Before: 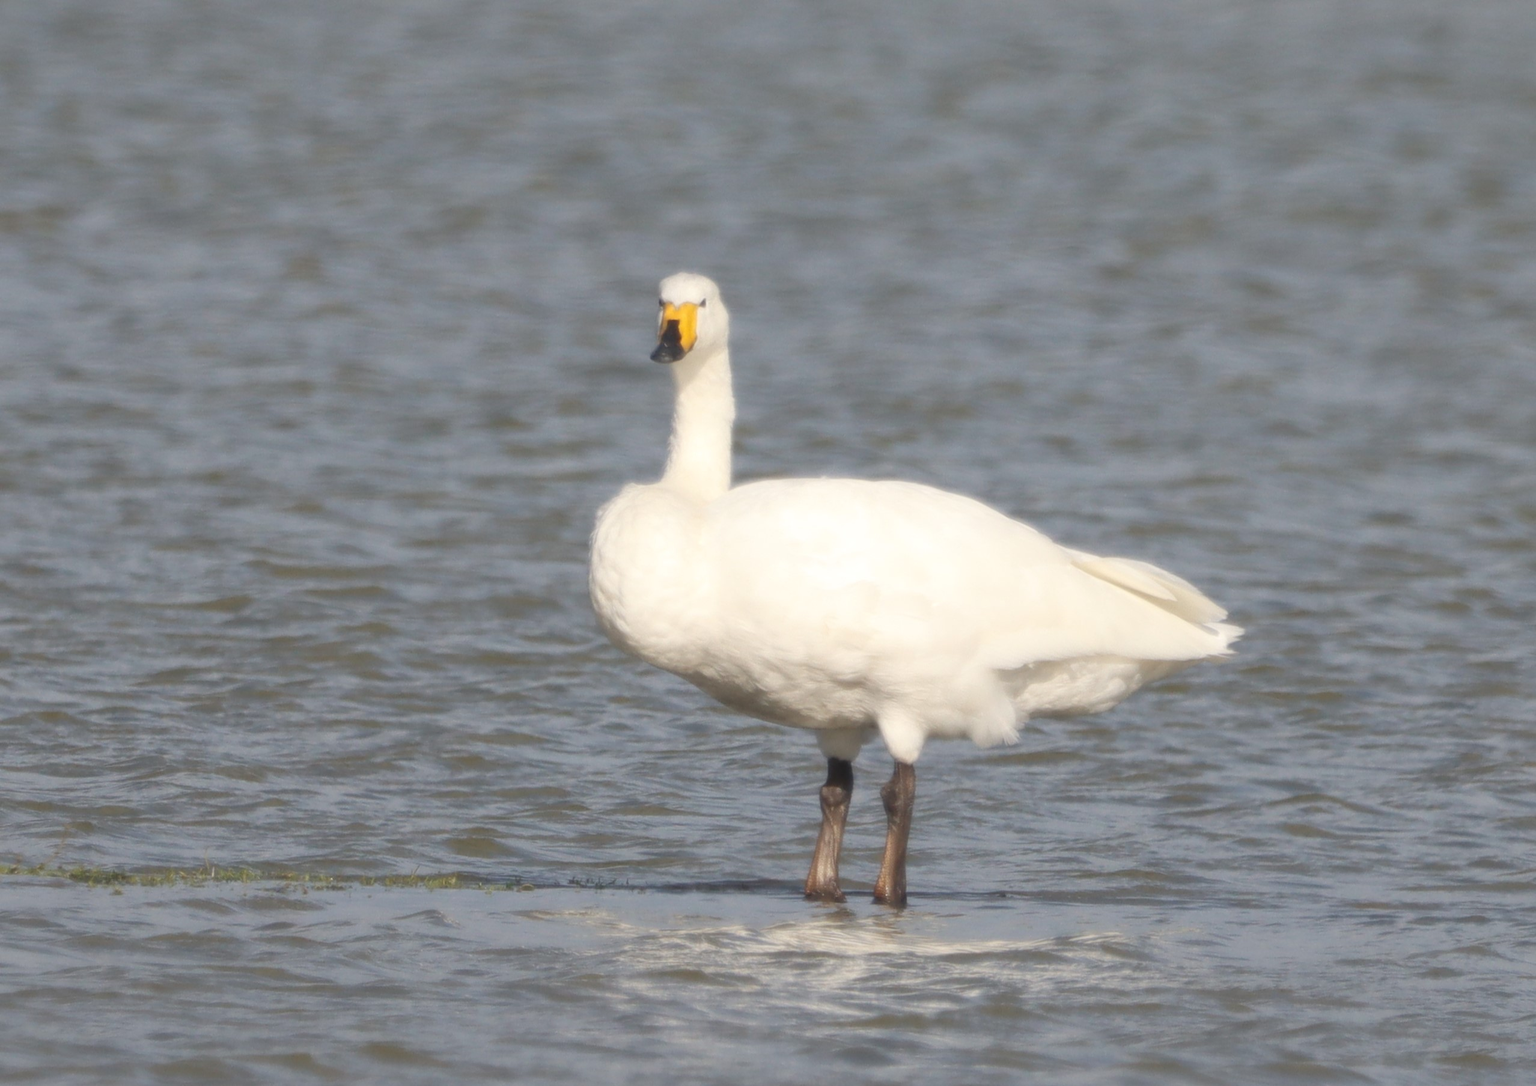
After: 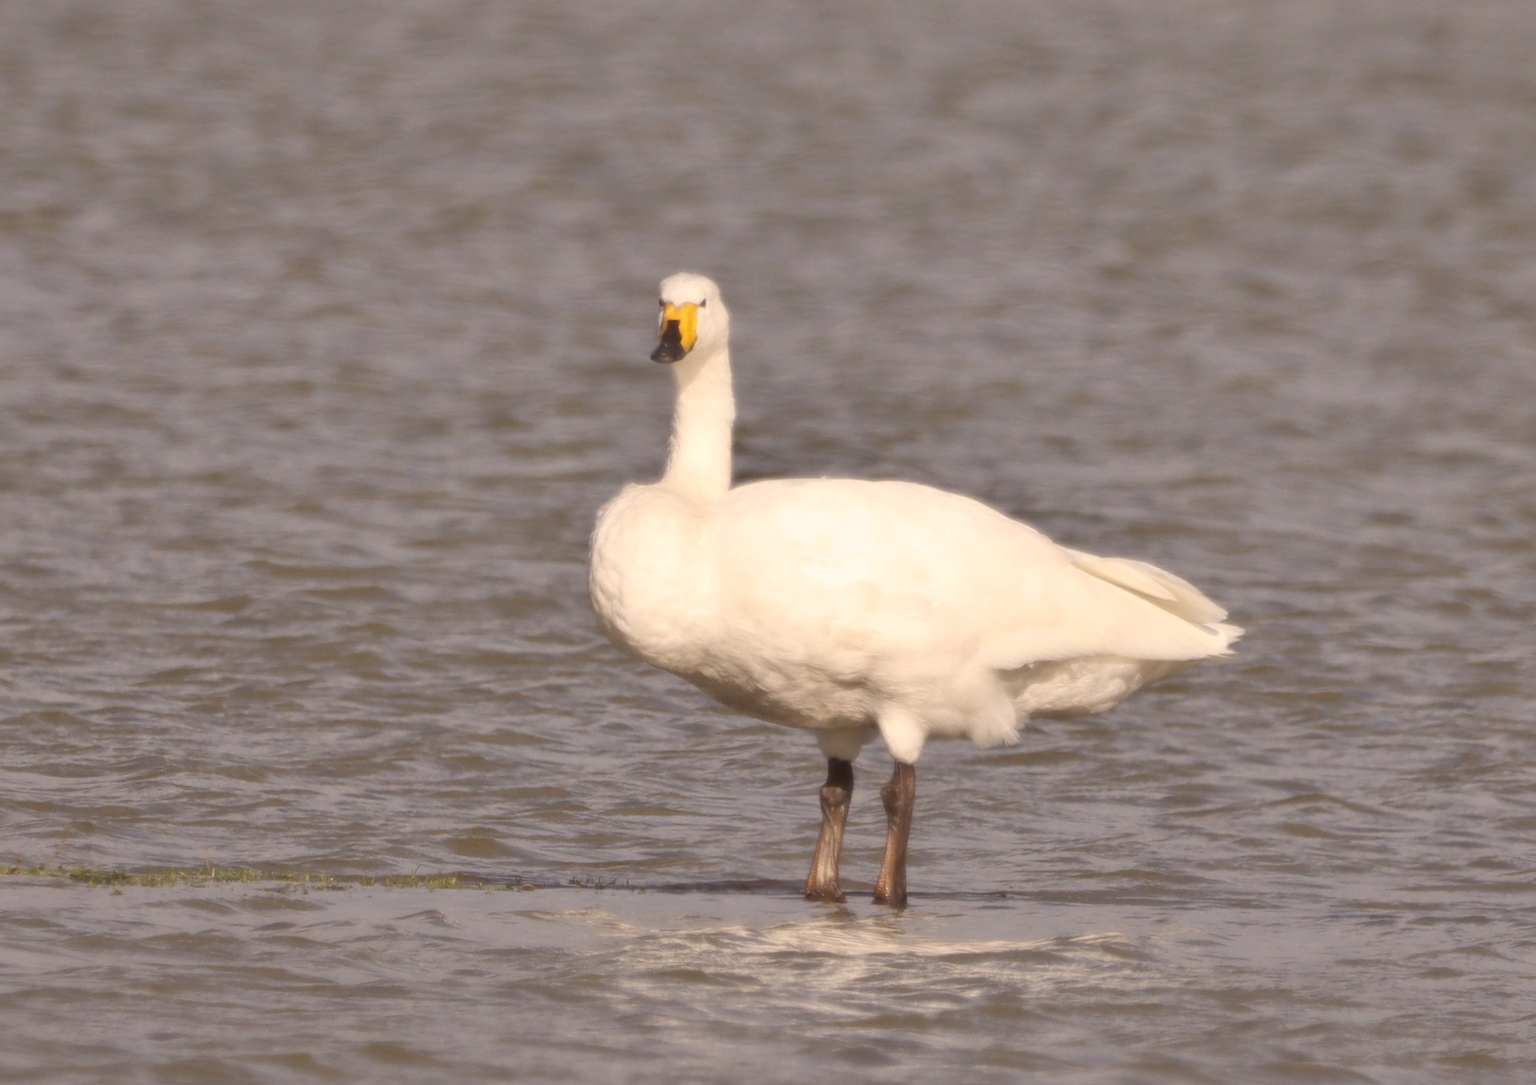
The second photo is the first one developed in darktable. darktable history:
color correction: highlights a* 6.15, highlights b* 8.26, shadows a* 6.03, shadows b* 7.08, saturation 0.905
shadows and highlights: soften with gaussian
exposure: exposure -0.011 EV, compensate highlight preservation false
